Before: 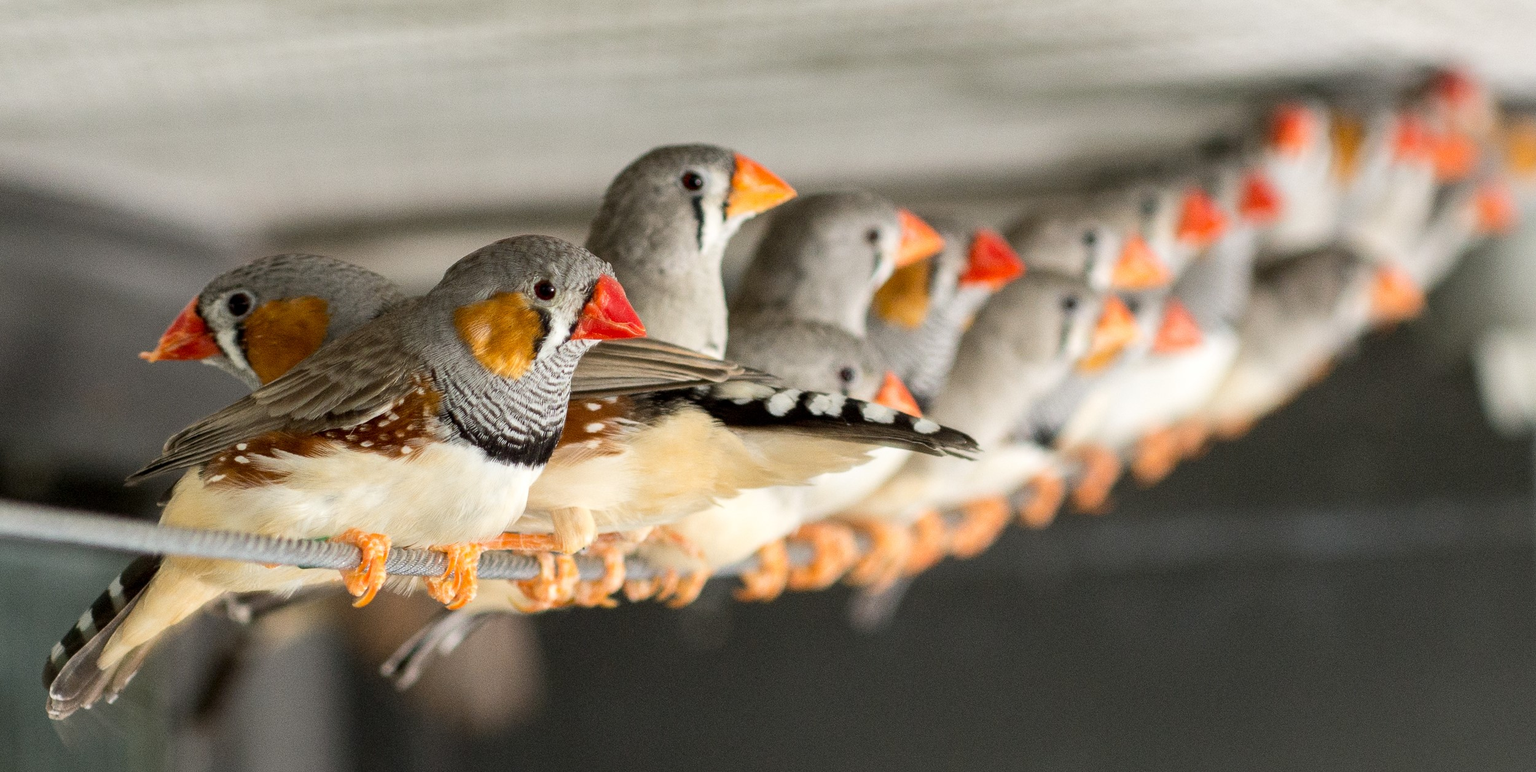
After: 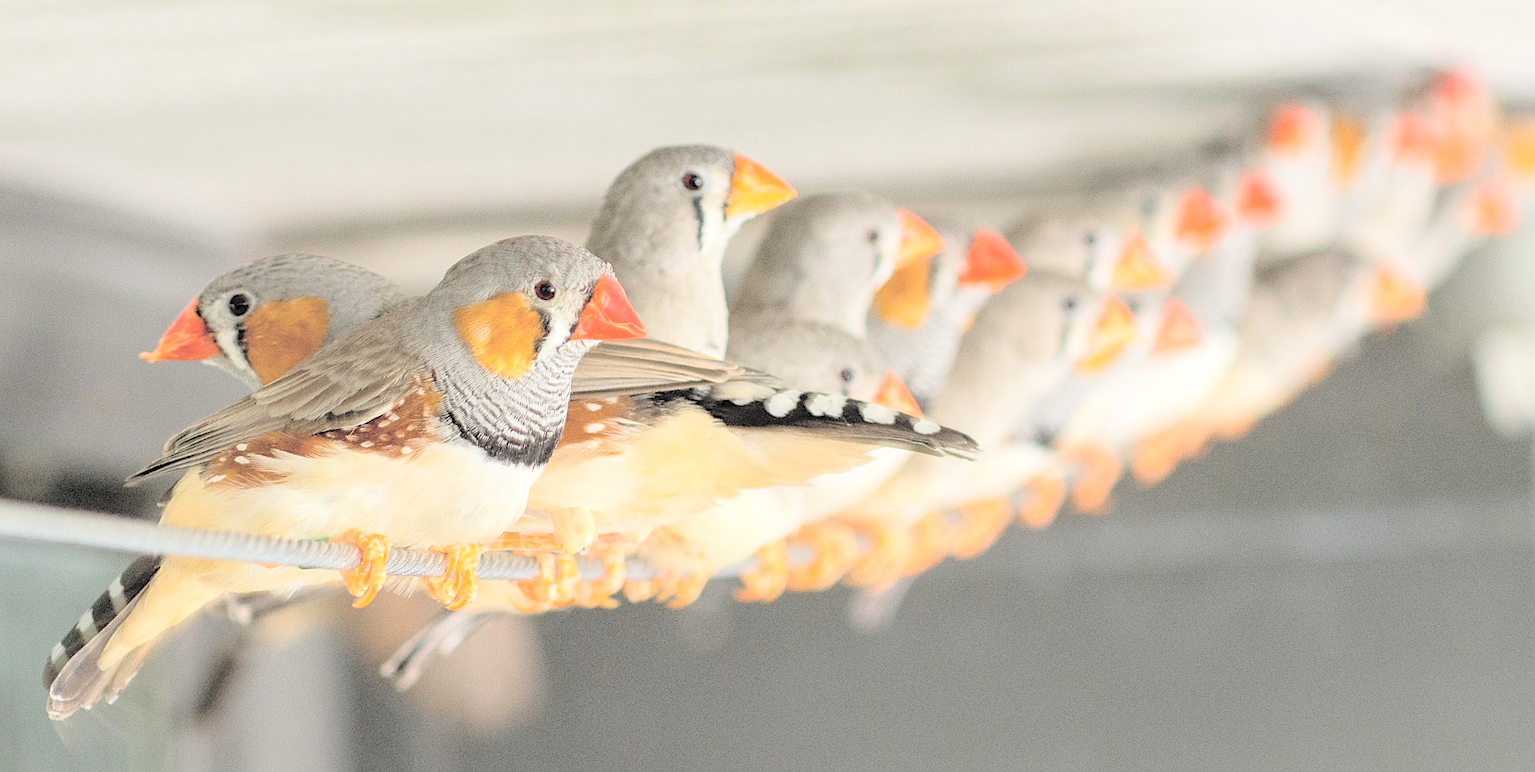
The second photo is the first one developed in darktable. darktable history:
sharpen: on, module defaults
contrast brightness saturation: brightness 1
